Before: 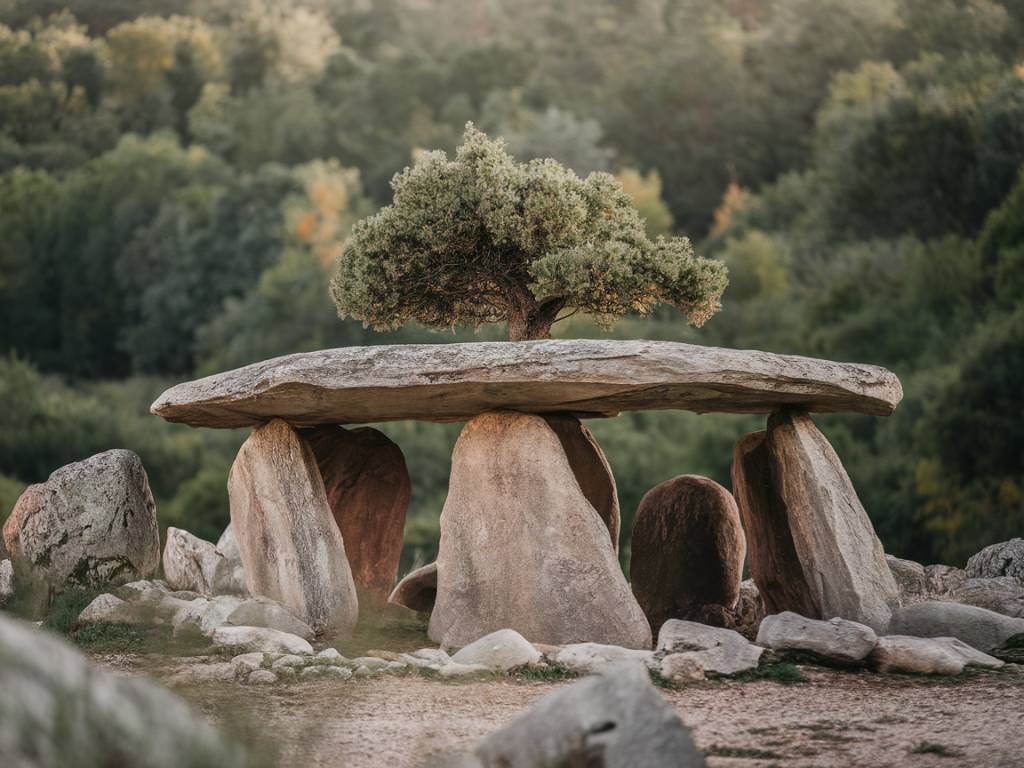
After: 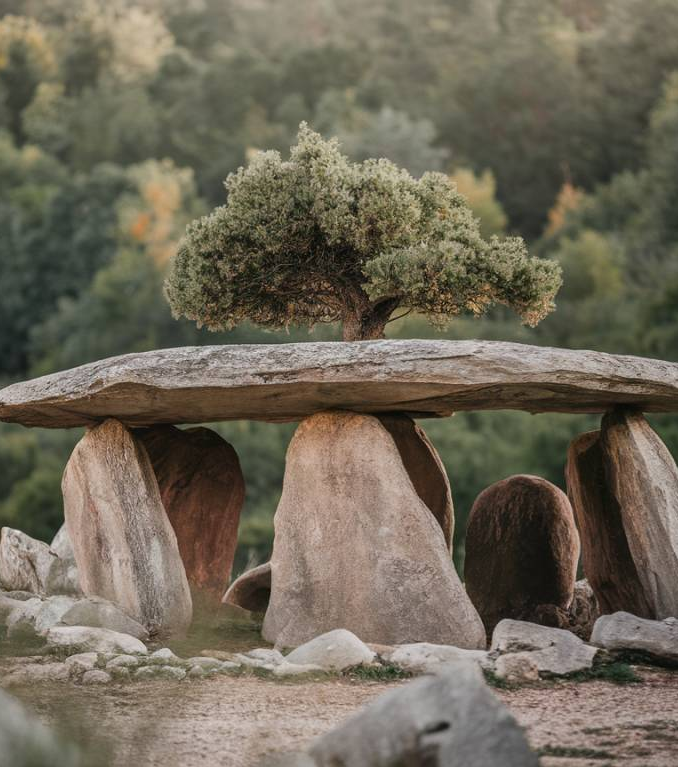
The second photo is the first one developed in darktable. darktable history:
crop and rotate: left 16.215%, right 17.534%
